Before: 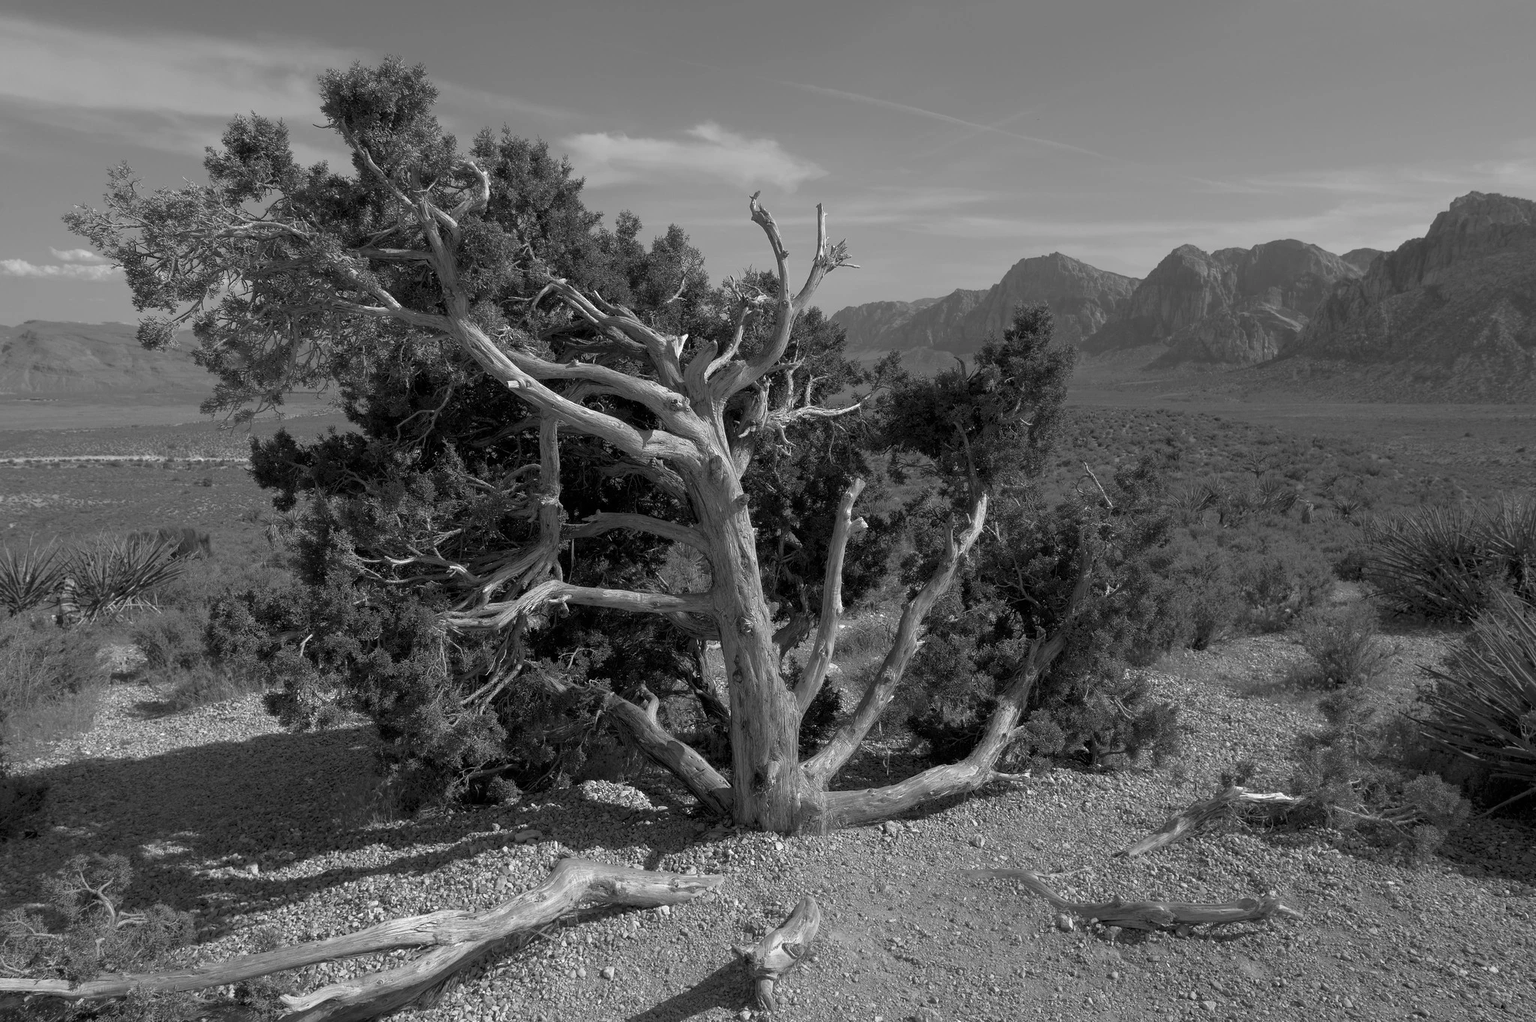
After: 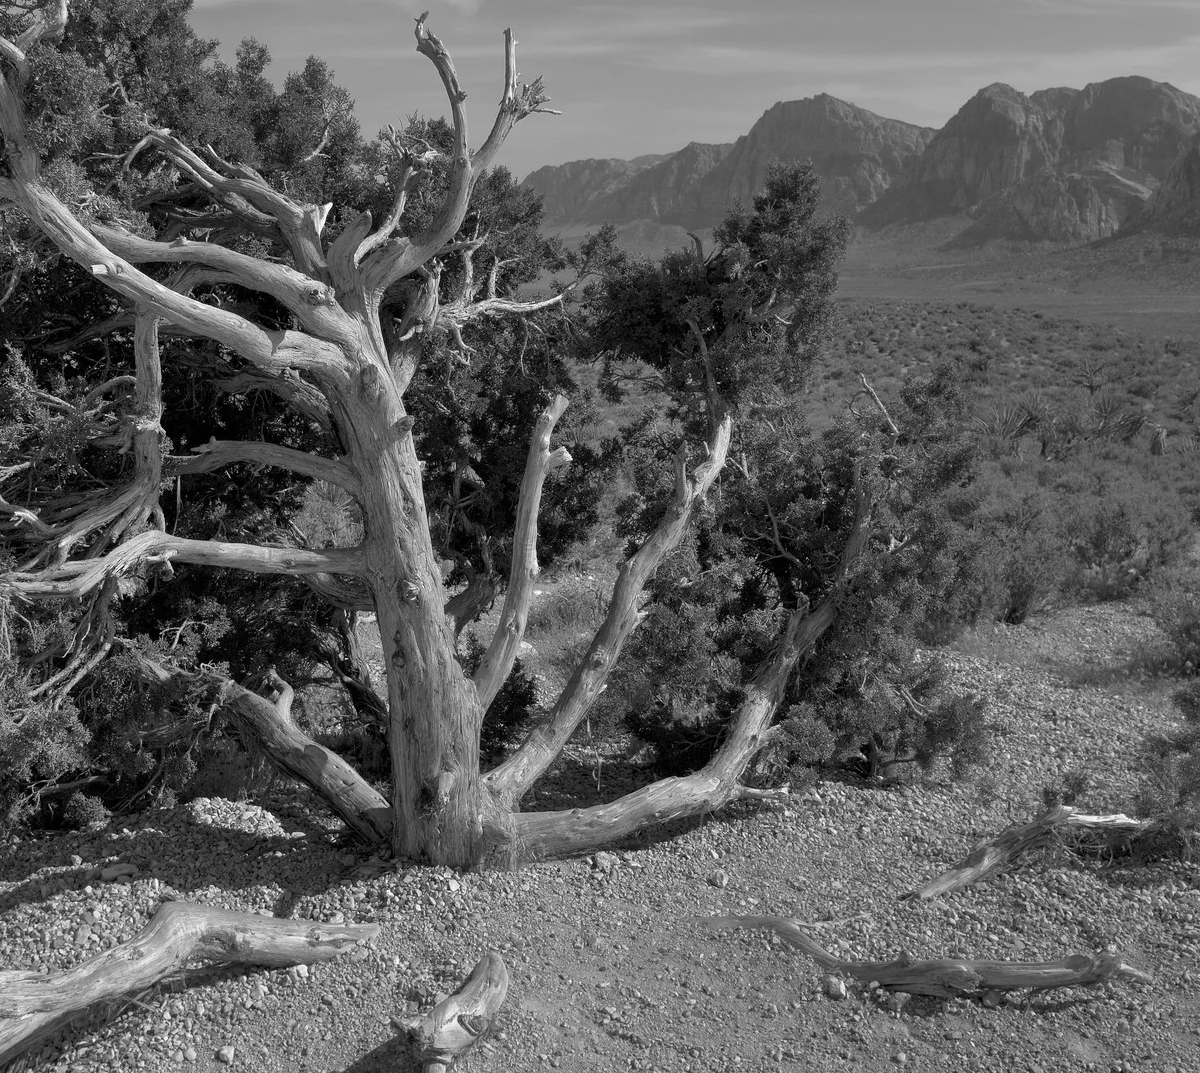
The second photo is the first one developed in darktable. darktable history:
shadows and highlights: low approximation 0.01, soften with gaussian
crop and rotate: left 28.609%, top 17.894%, right 12.759%, bottom 3.317%
